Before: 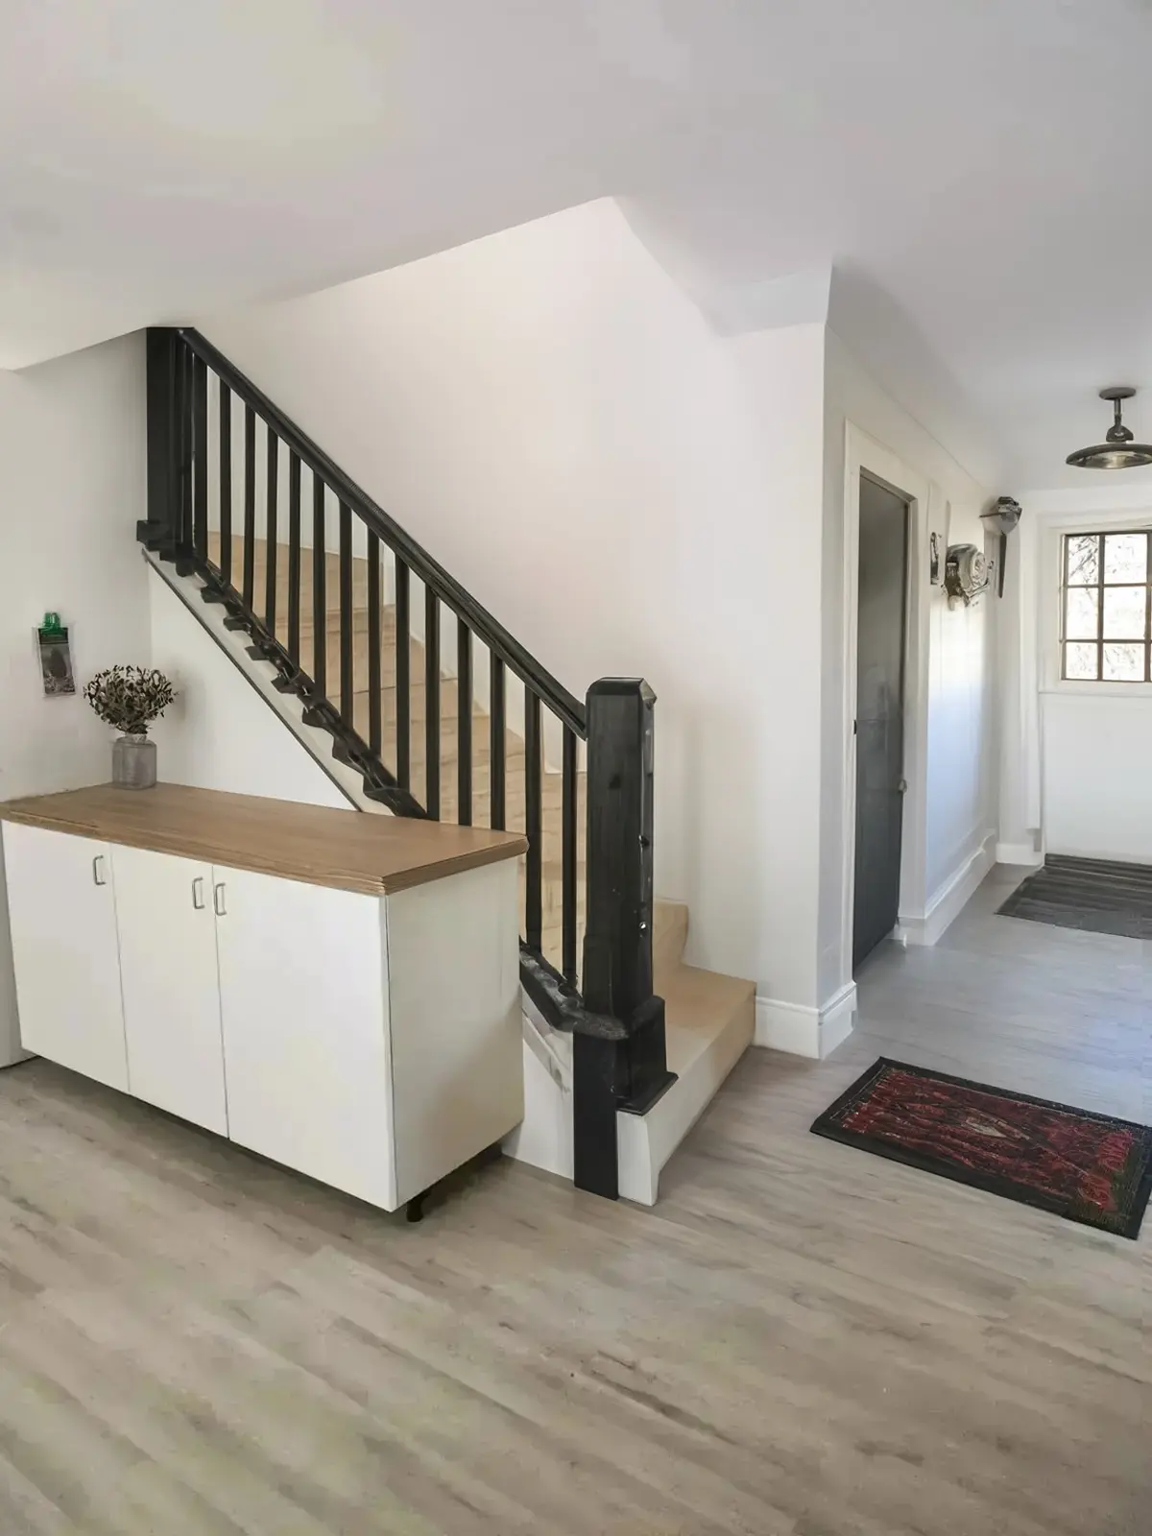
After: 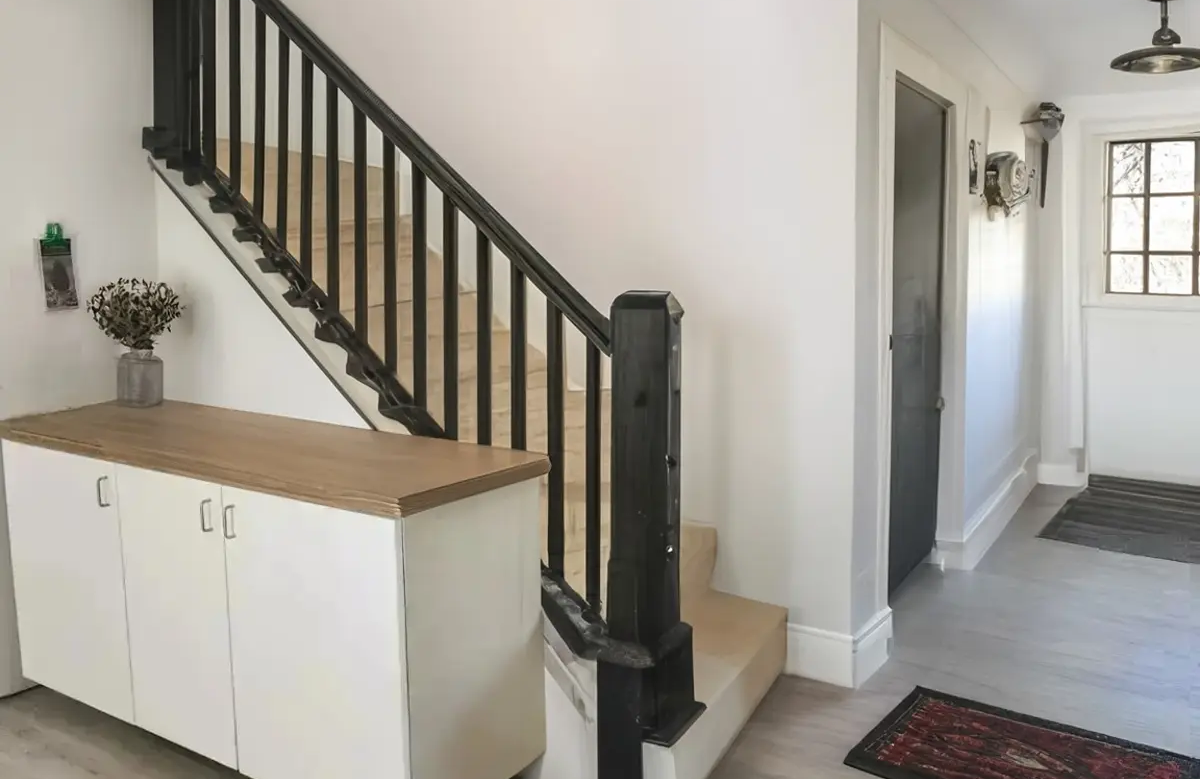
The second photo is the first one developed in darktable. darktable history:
crop and rotate: top 25.991%, bottom 25.269%
